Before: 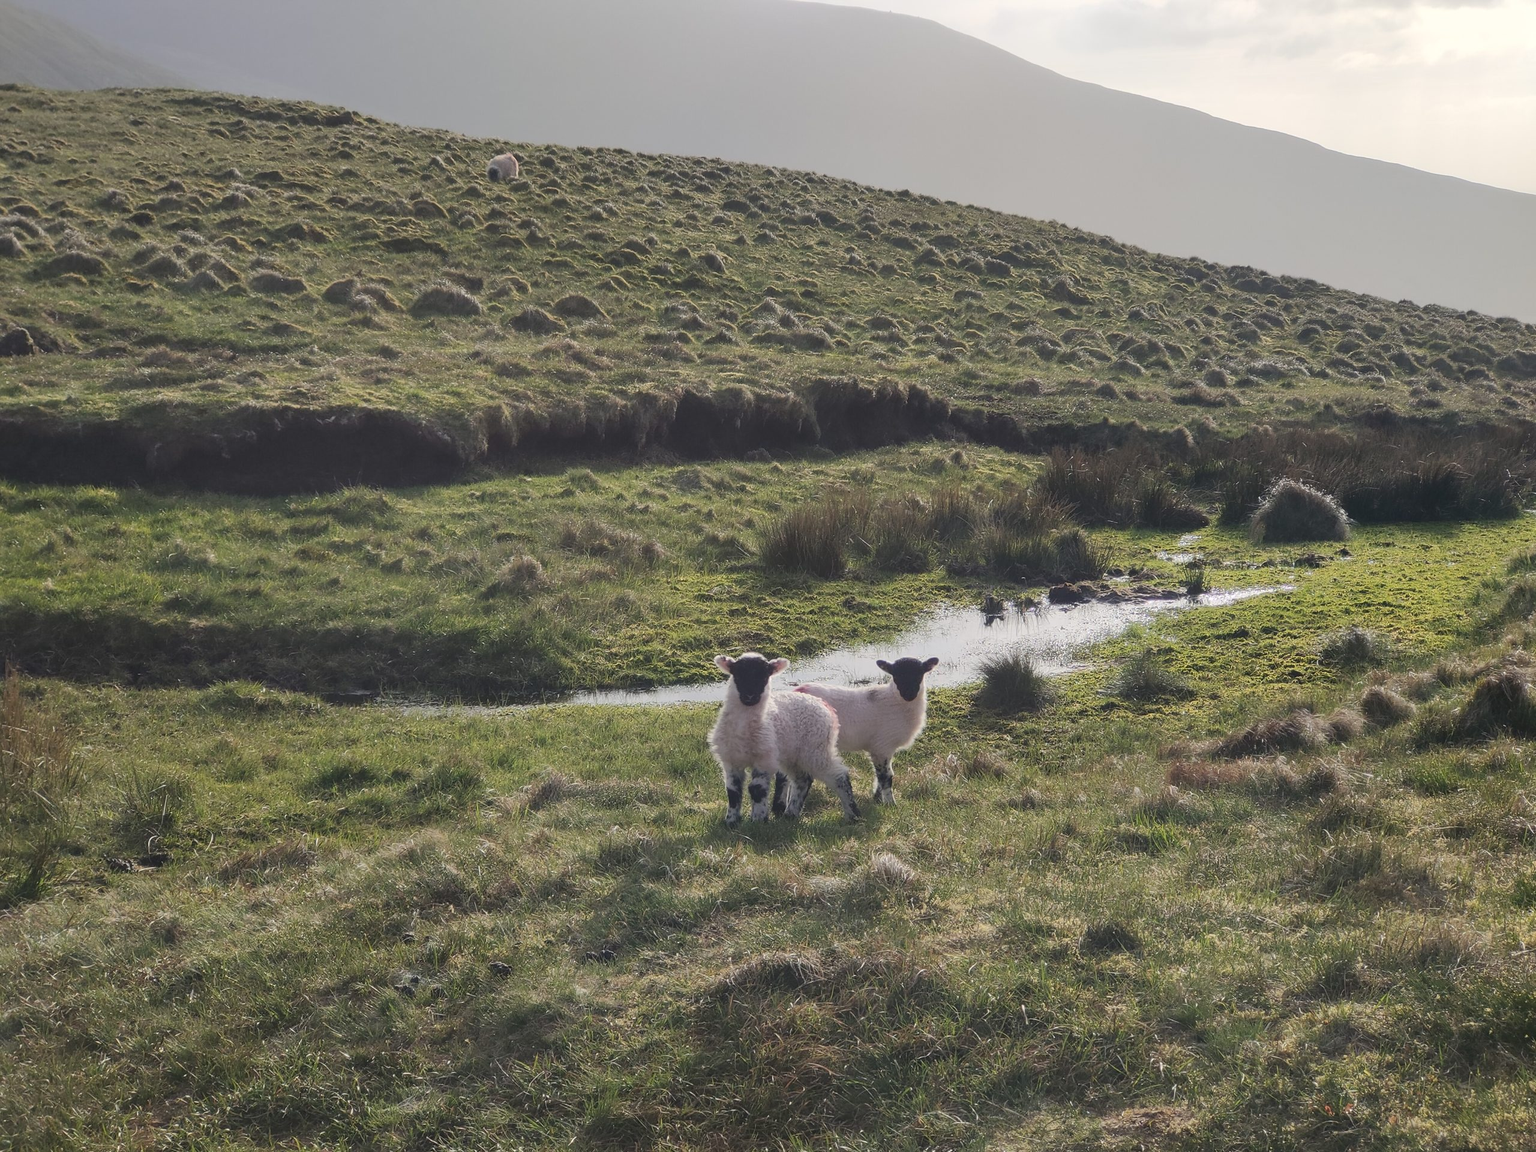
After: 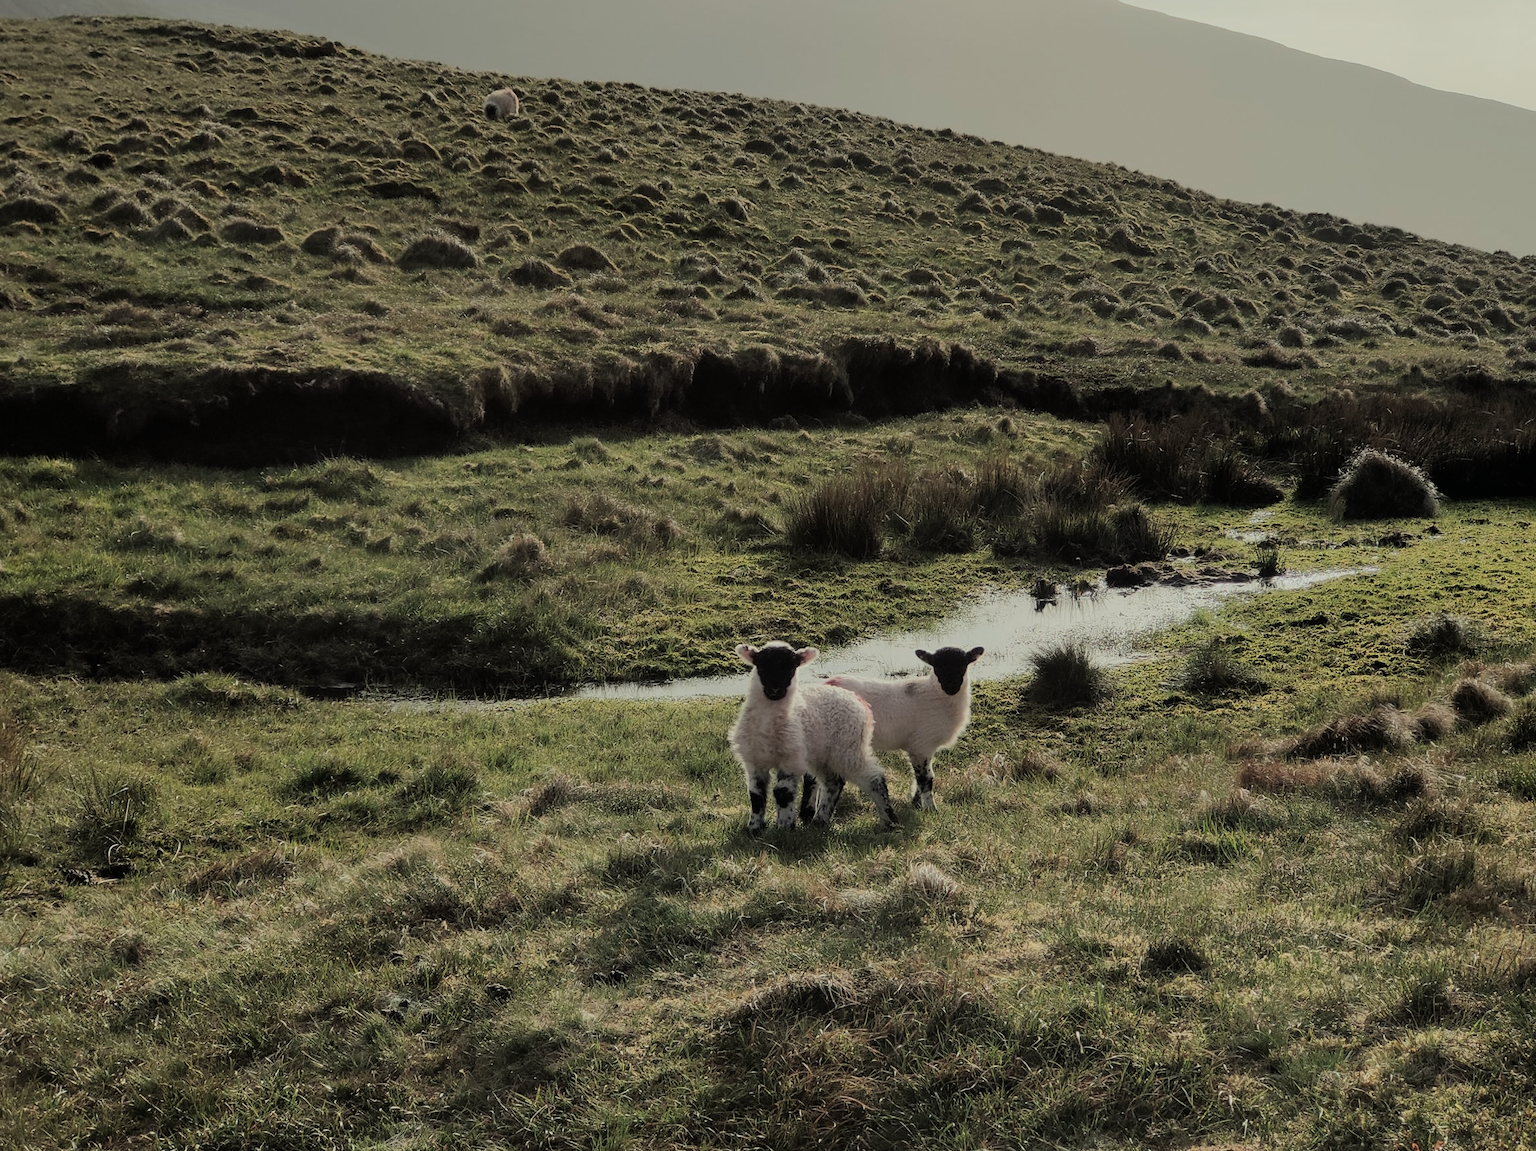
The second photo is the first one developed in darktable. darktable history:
white balance: red 1.138, green 0.996, blue 0.812
graduated density: rotation 5.63°, offset 76.9
filmic rgb: black relative exposure -5 EV, hardness 2.88, contrast 1.3, highlights saturation mix -30%
crop: left 3.305%, top 6.436%, right 6.389%, bottom 3.258%
exposure: black level correction 0.001, compensate highlight preservation false
color correction: highlights a* -11.71, highlights b* -15.58
